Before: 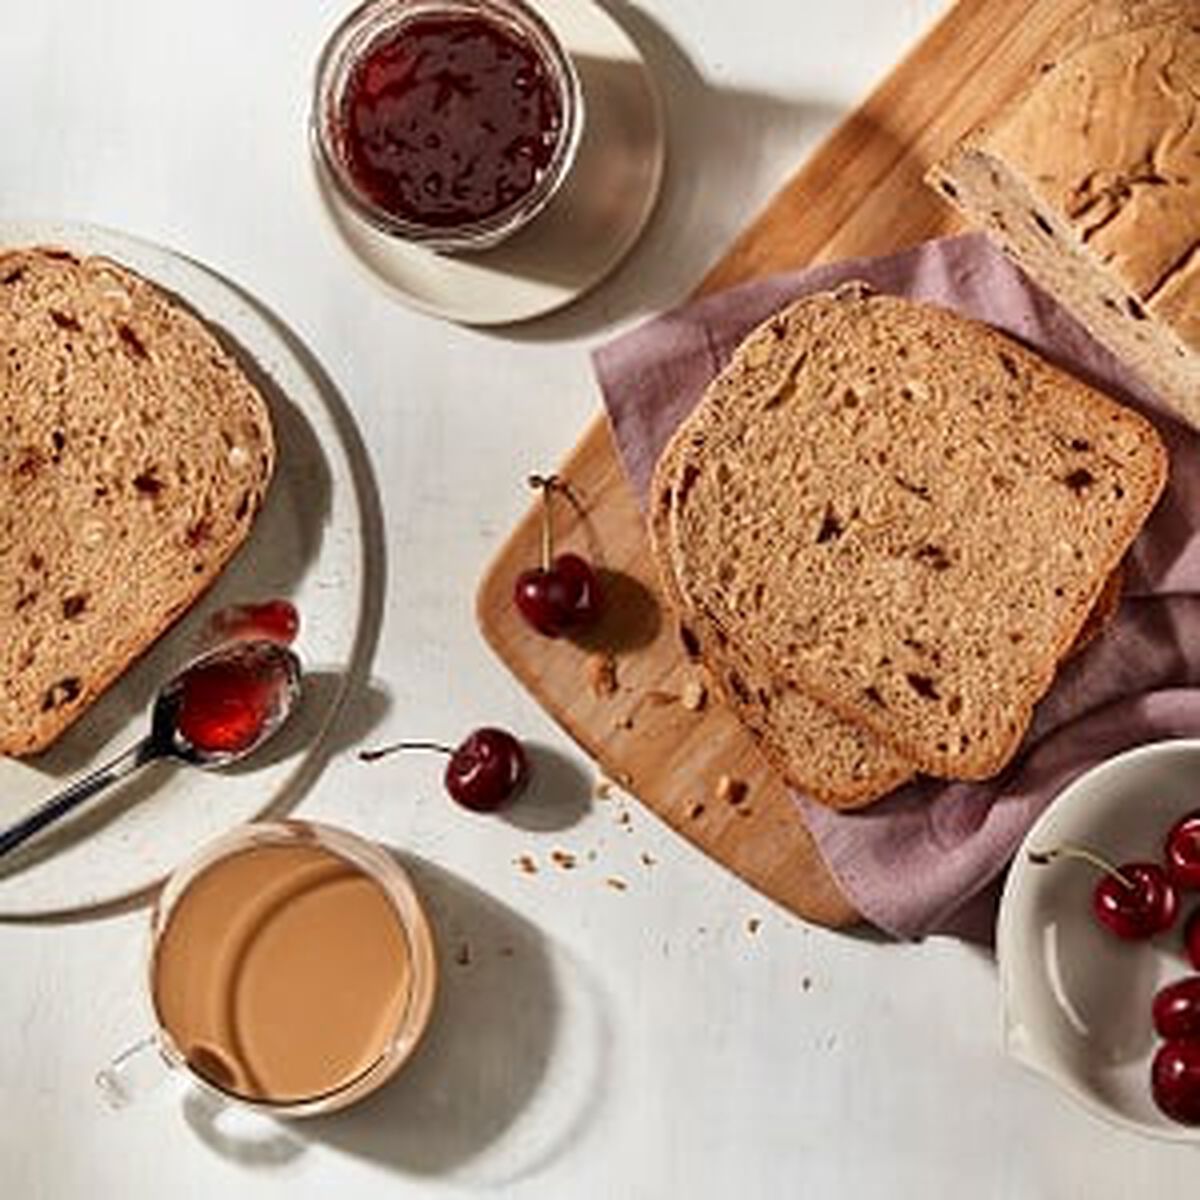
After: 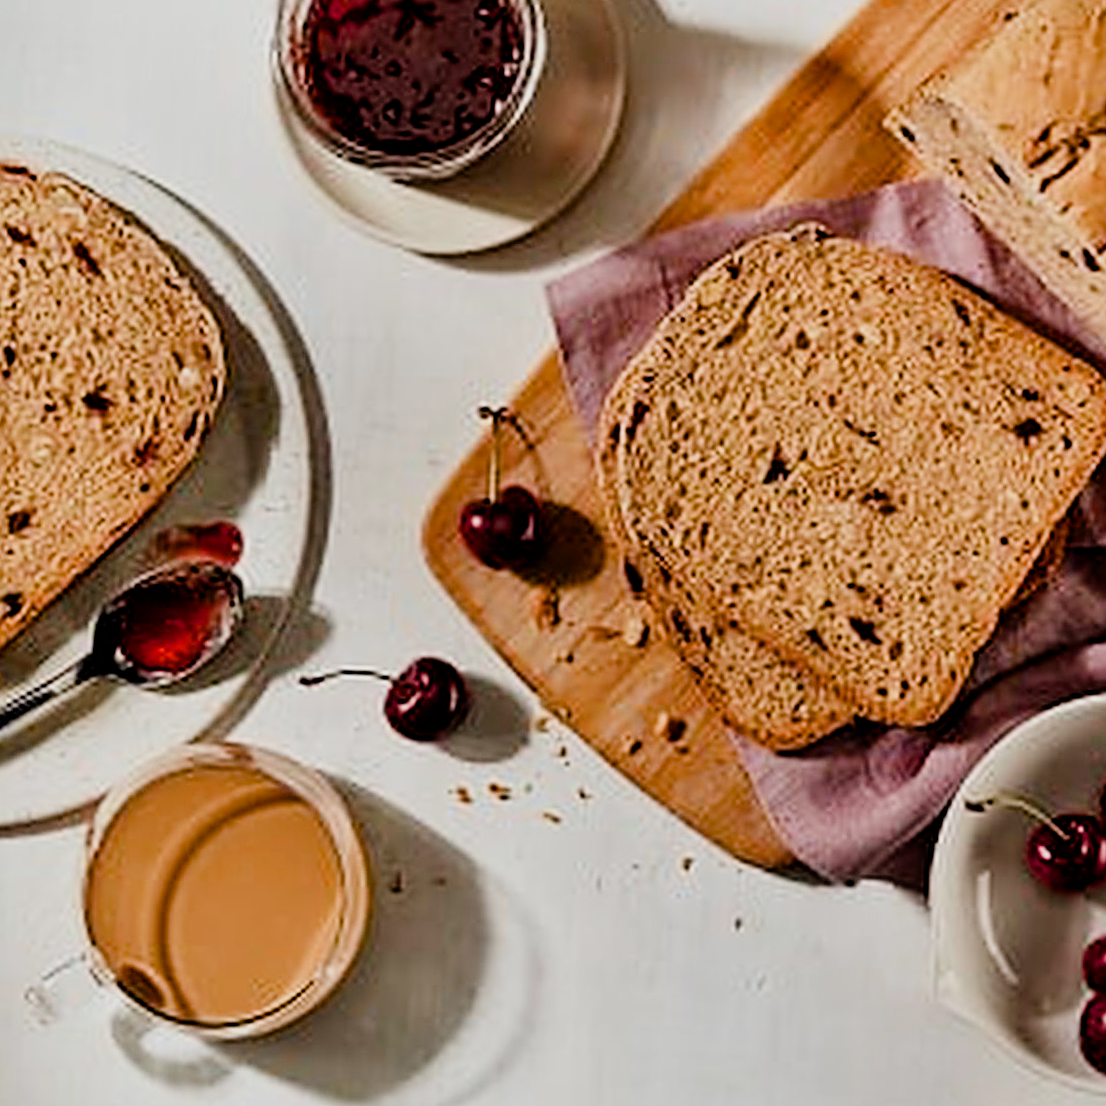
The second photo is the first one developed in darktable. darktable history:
filmic rgb: black relative exposure -5 EV, hardness 2.88, contrast 1.2
shadows and highlights: radius 125.46, shadows 30.51, highlights -30.51, low approximation 0.01, soften with gaussian
color balance rgb: perceptual saturation grading › global saturation 20%, perceptual saturation grading › highlights -25%, perceptual saturation grading › shadows 50%
sharpen: amount 0.6
crop and rotate: angle -1.96°, left 3.097%, top 4.154%, right 1.586%, bottom 0.529%
